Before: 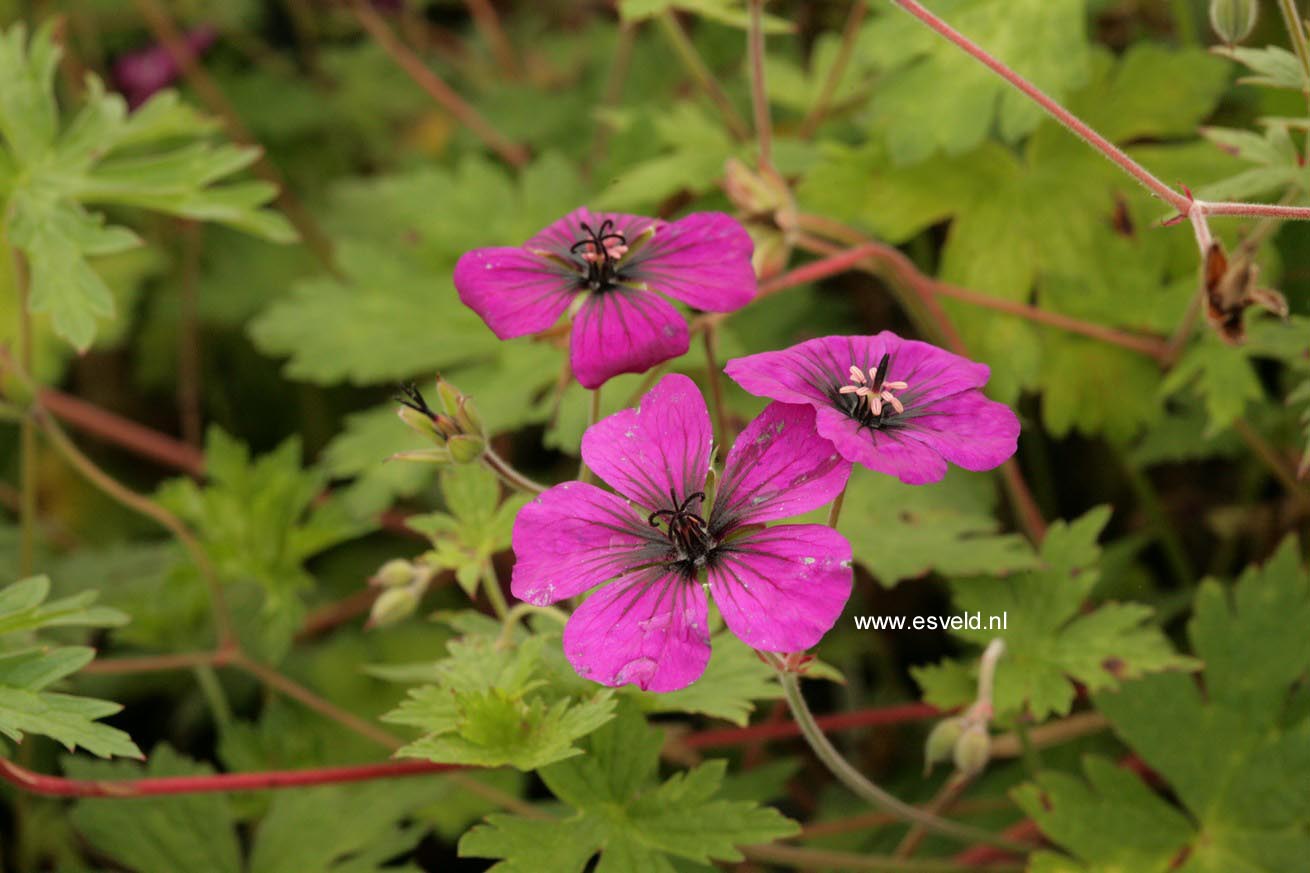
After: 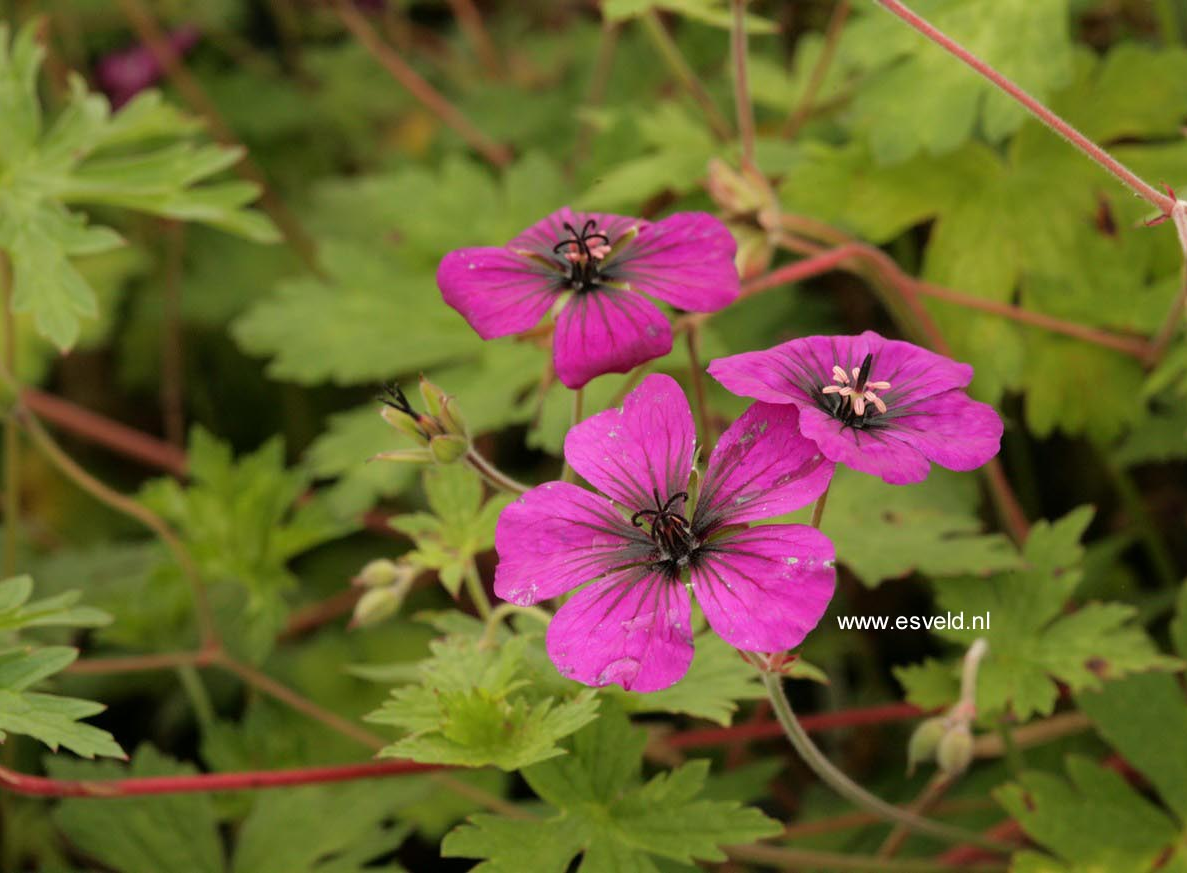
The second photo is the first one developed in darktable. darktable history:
crop and rotate: left 1.327%, right 7.991%
